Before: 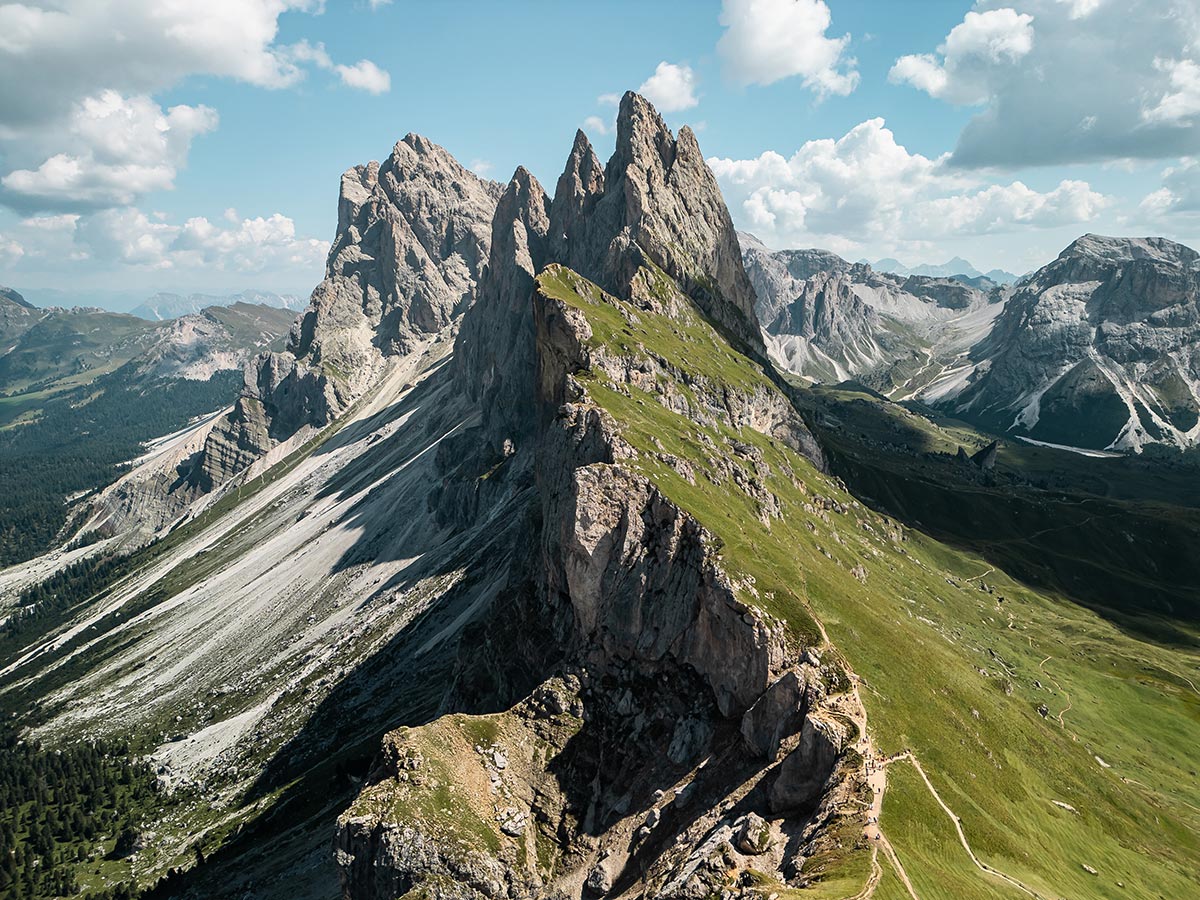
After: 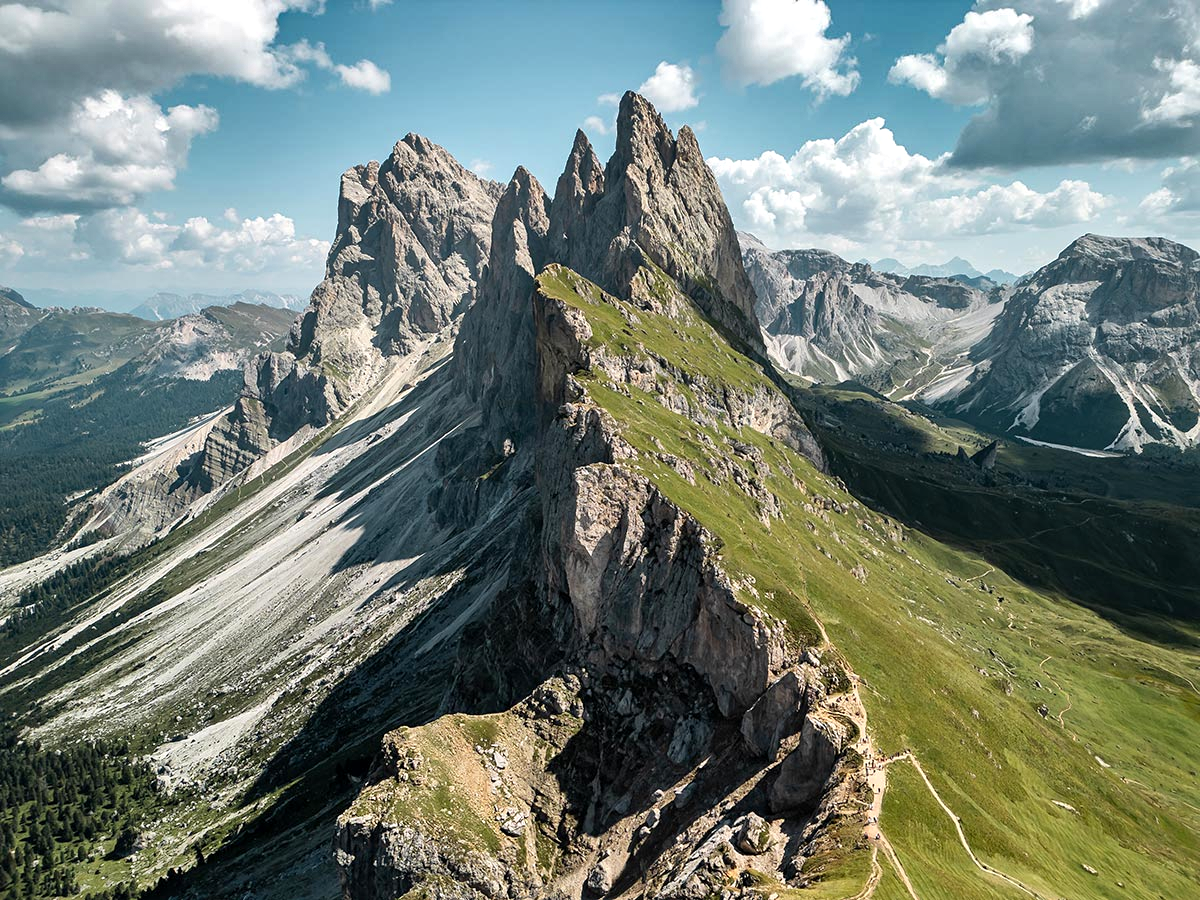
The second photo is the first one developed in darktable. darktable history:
exposure: black level correction 0.001, exposure 0.191 EV, compensate highlight preservation false
shadows and highlights: radius 100.41, shadows 50.55, highlights -64.36, highlights color adjustment 49.82%, soften with gaussian
